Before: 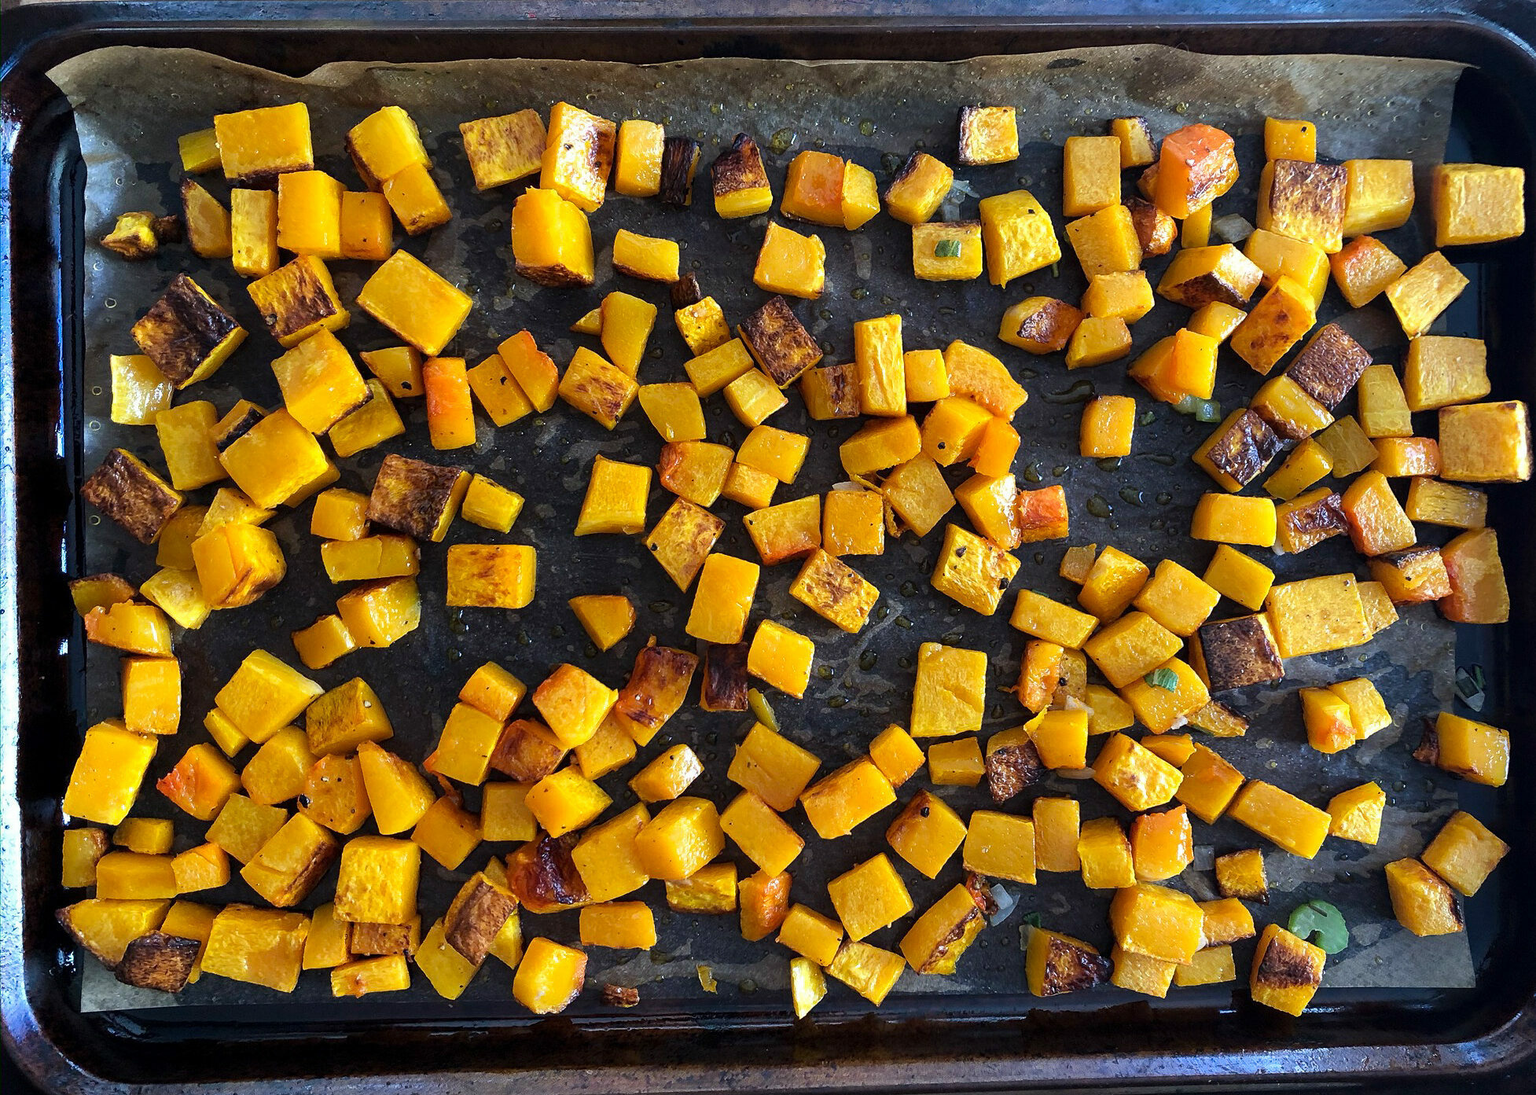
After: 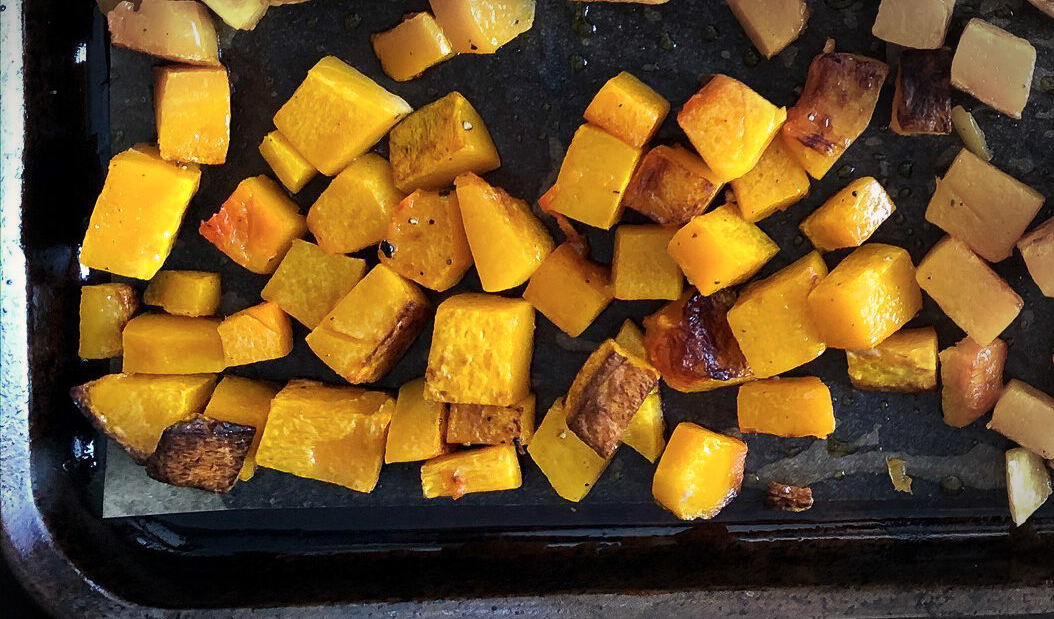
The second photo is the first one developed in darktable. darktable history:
vignetting: center (-0.124, -0.008), automatic ratio true
crop and rotate: top 55.31%, right 46.029%, bottom 0.187%
color balance rgb: highlights gain › chroma 1.101%, highlights gain › hue 60.05°, perceptual saturation grading › global saturation -3.757%, perceptual saturation grading › shadows -1.956%
